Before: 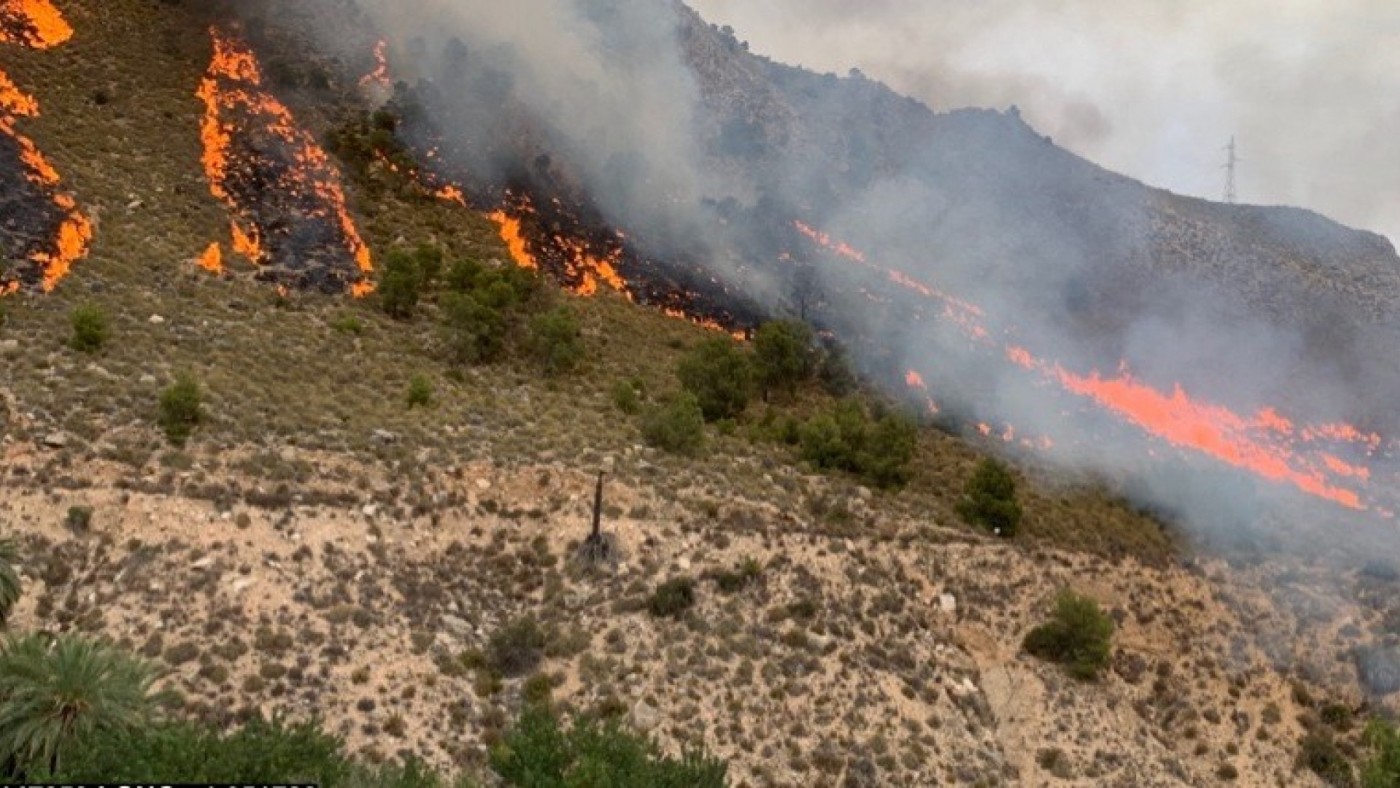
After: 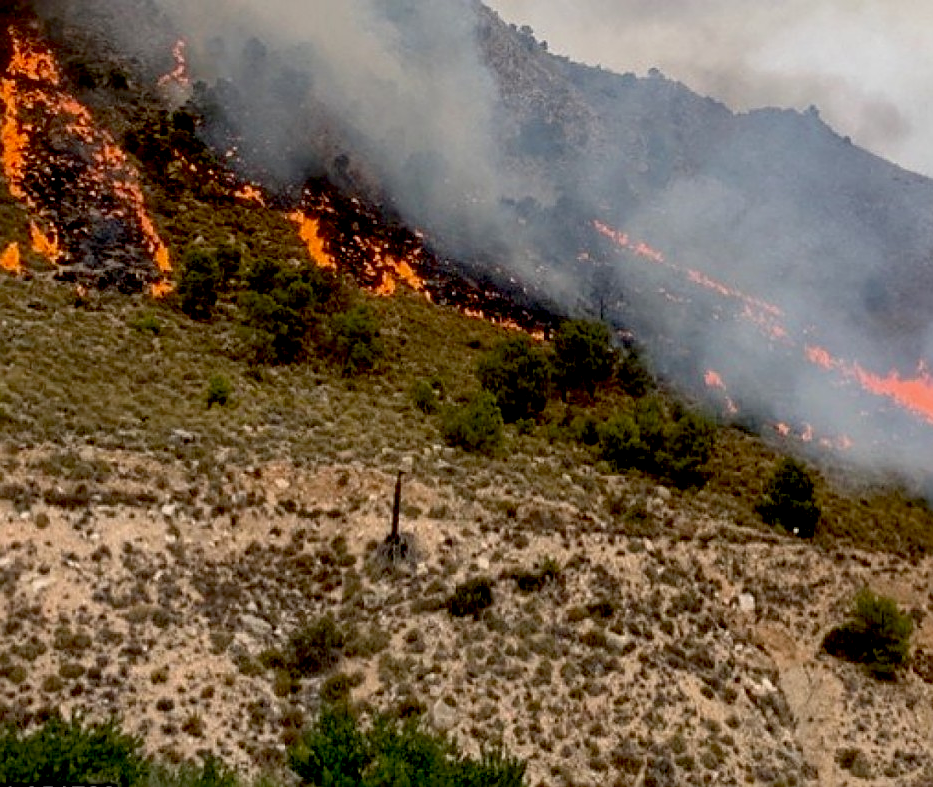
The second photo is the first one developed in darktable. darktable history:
exposure: black level correction 0.029, exposure -0.073 EV, compensate highlight preservation false
crop and rotate: left 14.436%, right 18.898%
sharpen: on, module defaults
